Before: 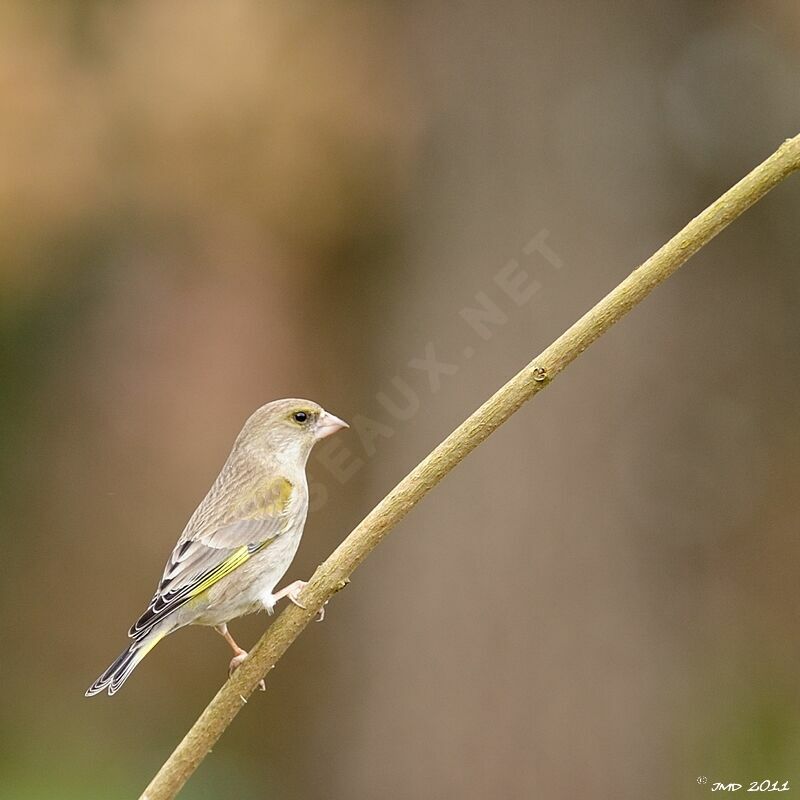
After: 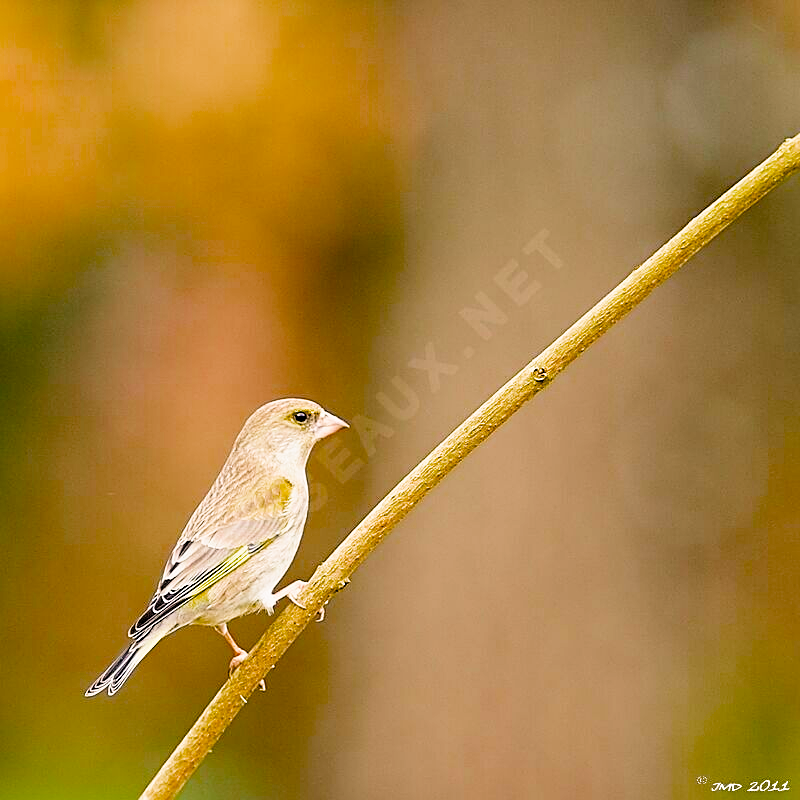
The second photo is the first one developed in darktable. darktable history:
exposure: black level correction 0, exposure 0.499 EV, compensate highlight preservation false
filmic rgb: black relative exposure -7.73 EV, white relative exposure 4.41 EV, hardness 3.76, latitude 37.67%, contrast 0.979, highlights saturation mix 9.21%, shadows ↔ highlights balance 4.12%, color science v4 (2020), contrast in shadows soft, contrast in highlights soft
color balance rgb: highlights gain › chroma 1.352%, highlights gain › hue 55.57°, perceptual saturation grading › global saturation 25.544%, perceptual brilliance grading › global brilliance 10.935%, global vibrance 9.447%, contrast 15.224%, saturation formula JzAzBz (2021)
sharpen: on, module defaults
